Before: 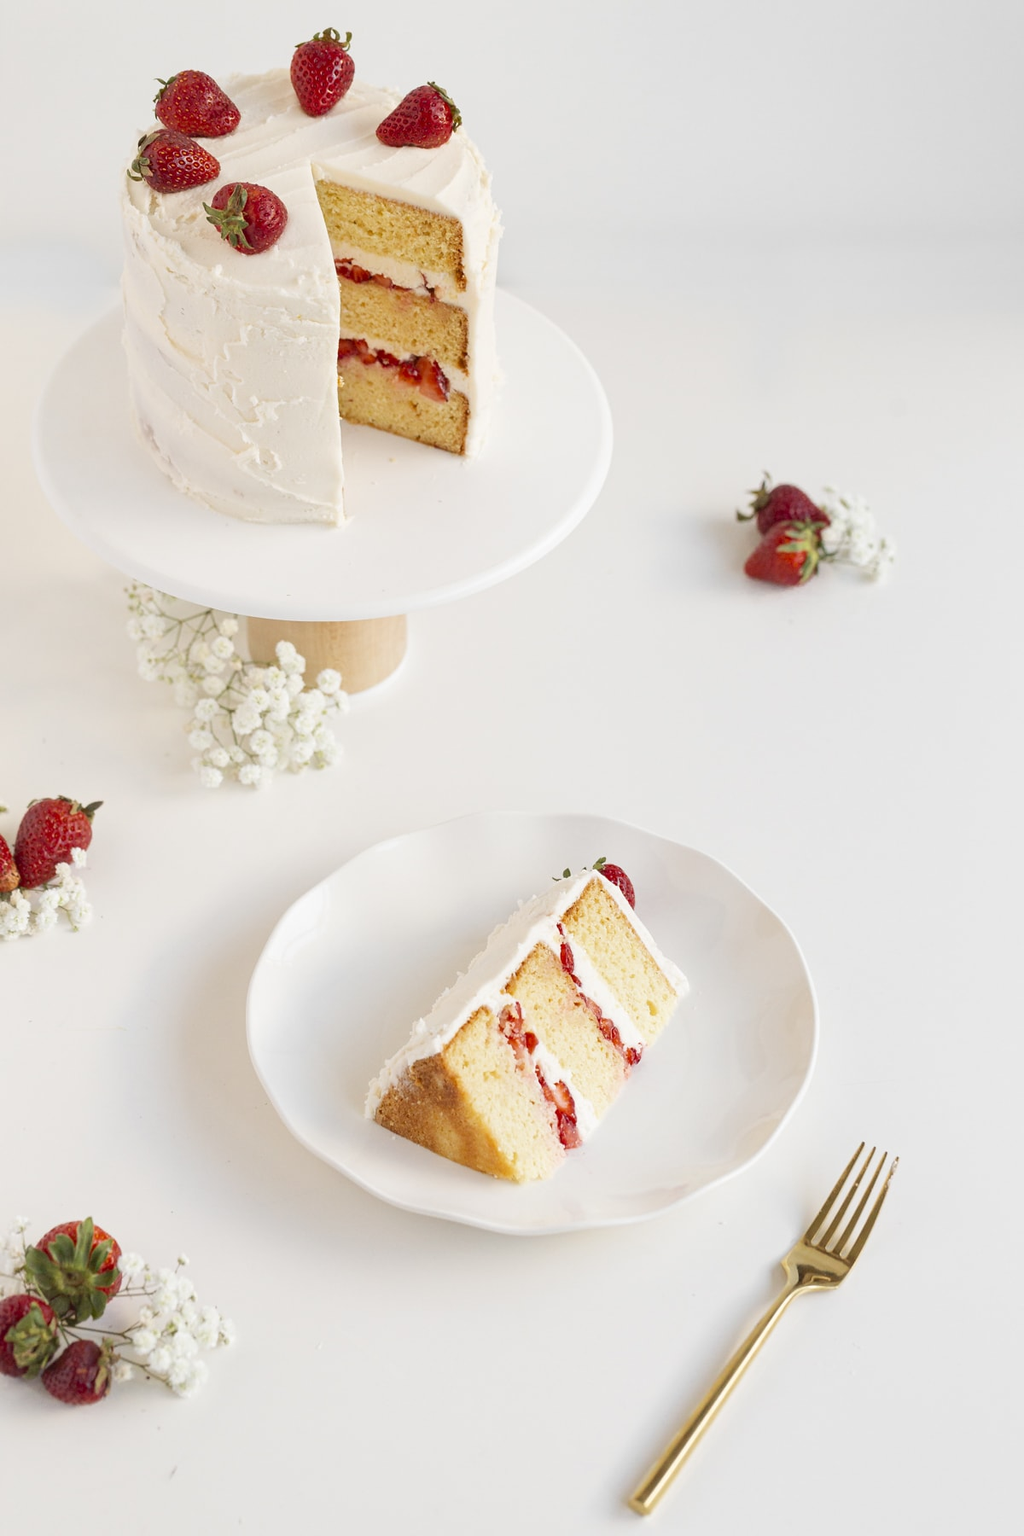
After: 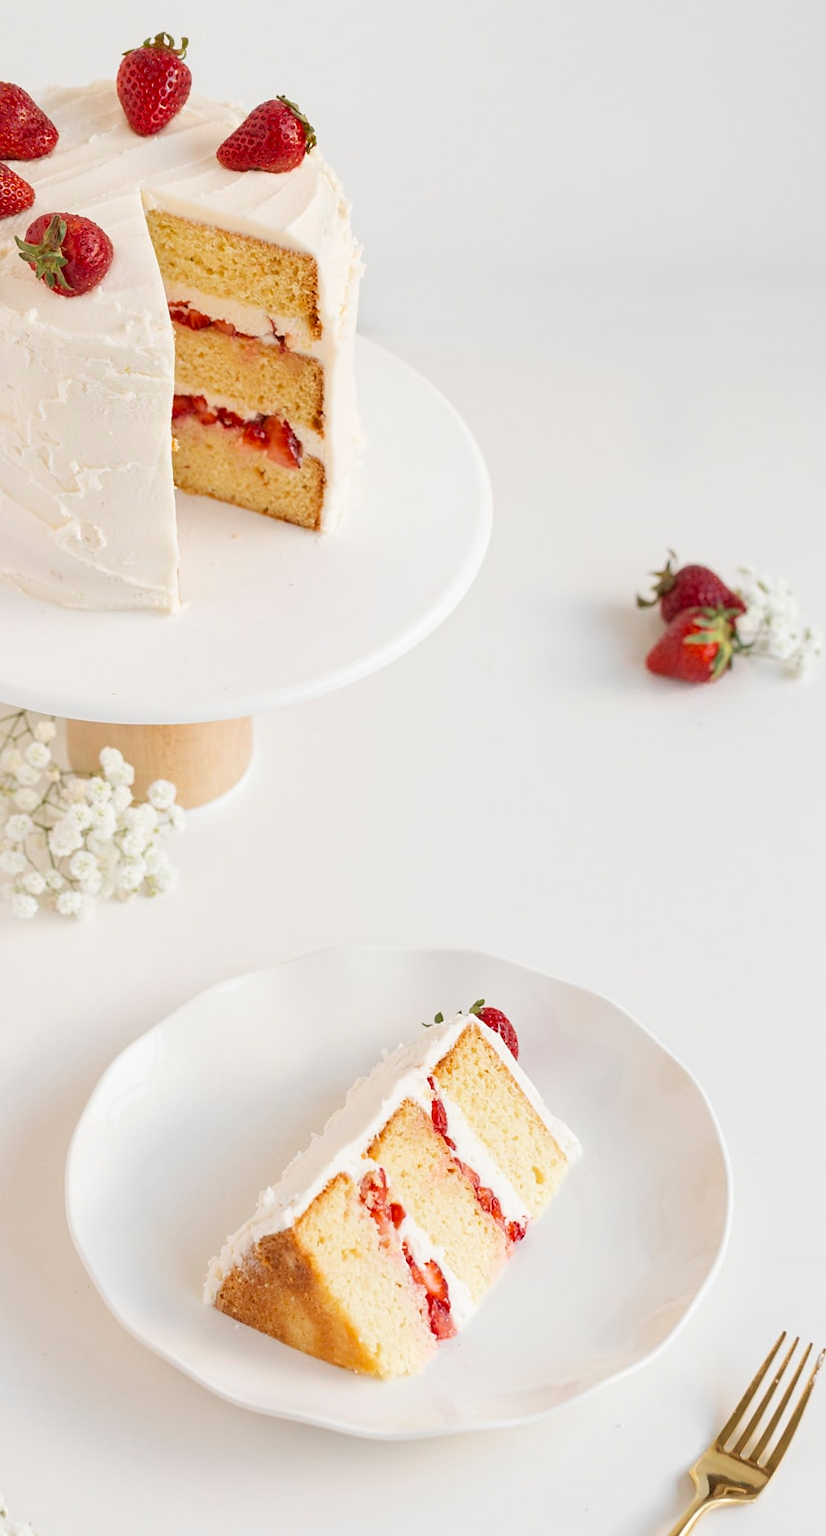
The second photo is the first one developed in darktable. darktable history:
crop: left 18.605%, right 12.089%, bottom 14.198%
